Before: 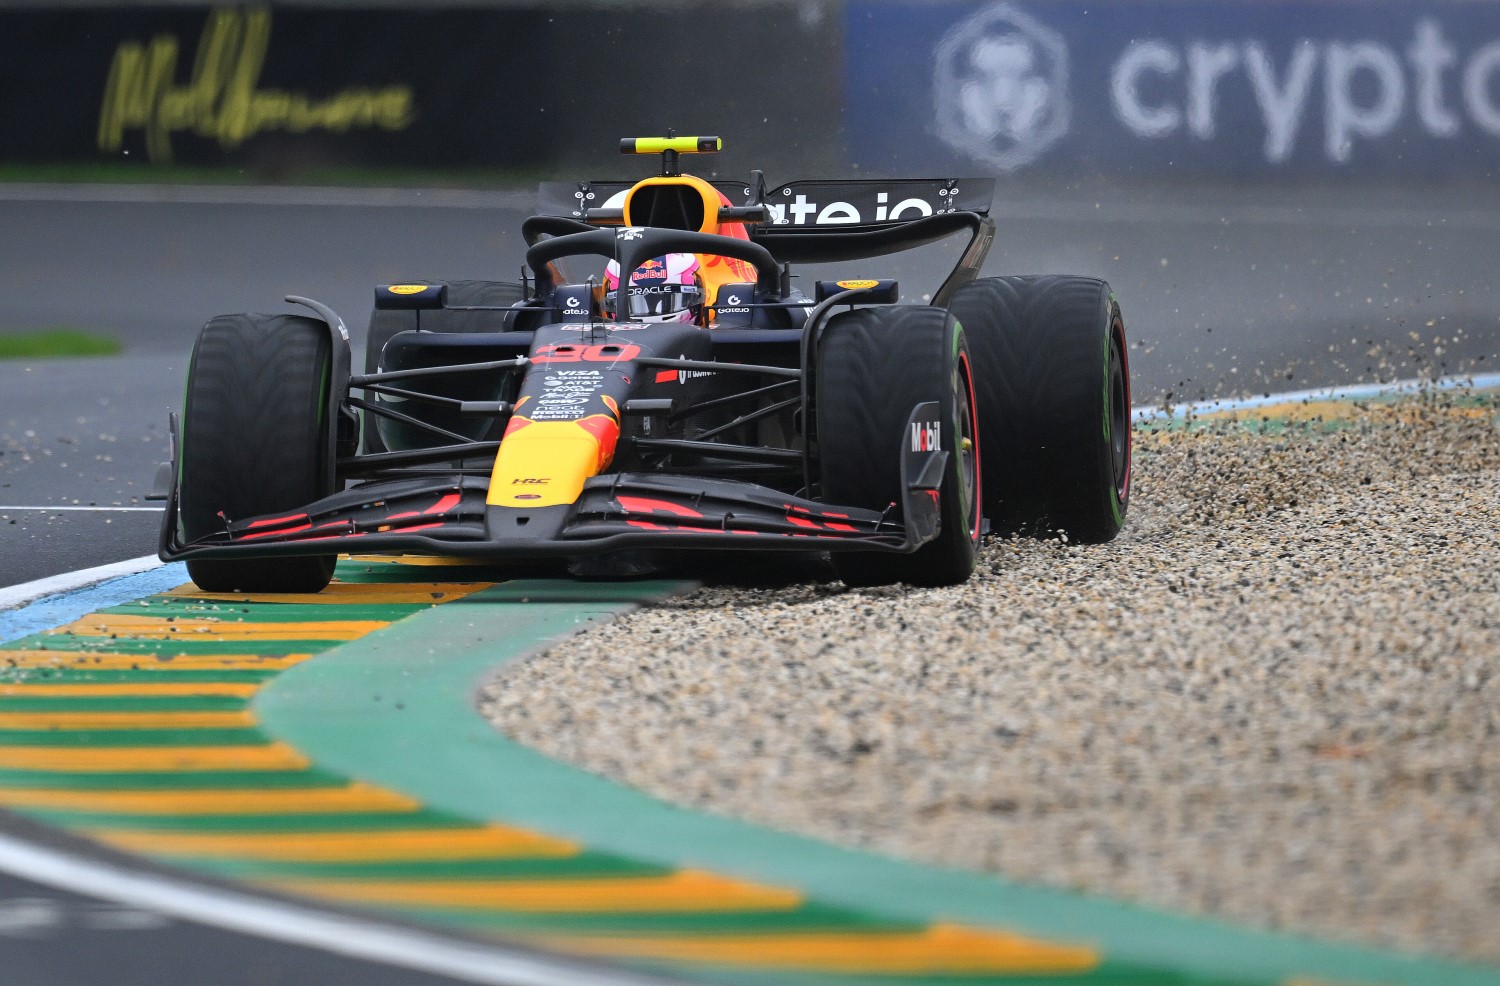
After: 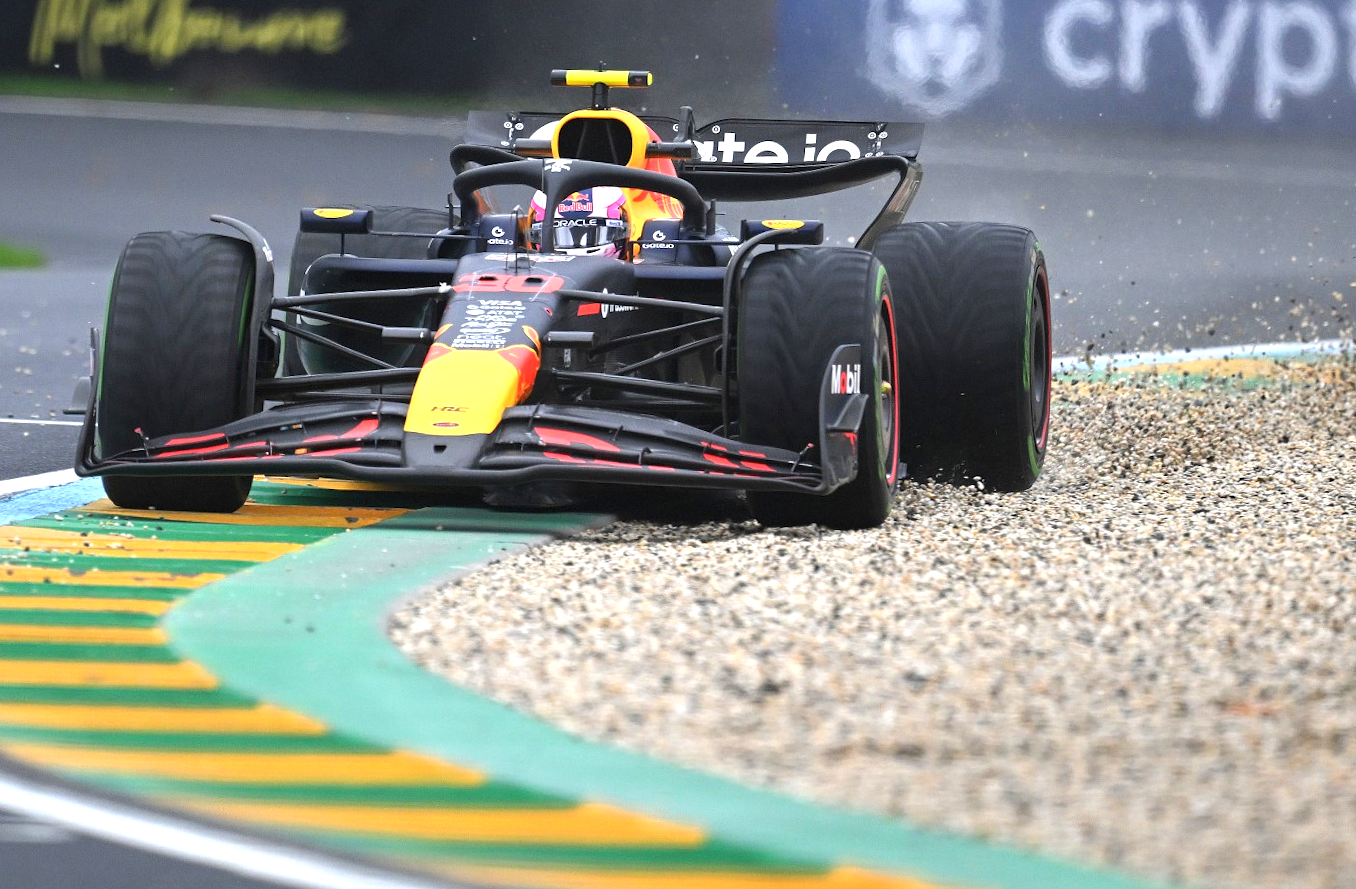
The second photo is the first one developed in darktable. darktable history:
crop and rotate: angle -2.08°, left 3.092%, top 4.117%, right 1.568%, bottom 0.693%
local contrast: highlights 103%, shadows 97%, detail 119%, midtone range 0.2
tone equalizer: on, module defaults
exposure: exposure 0.769 EV, compensate highlight preservation false
